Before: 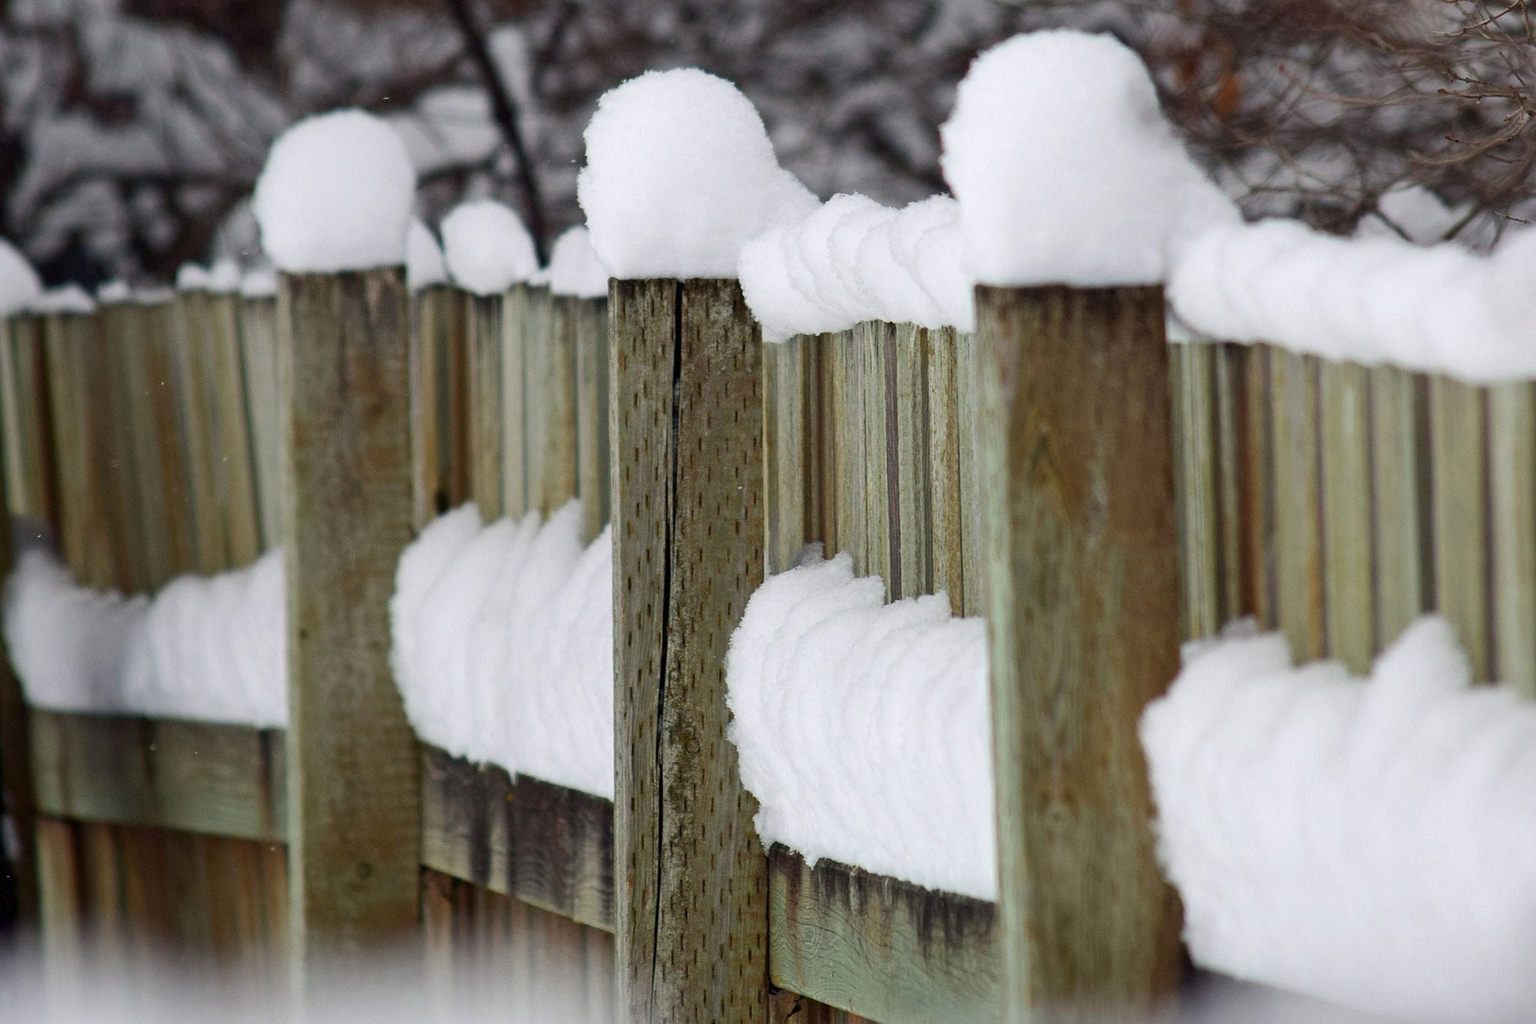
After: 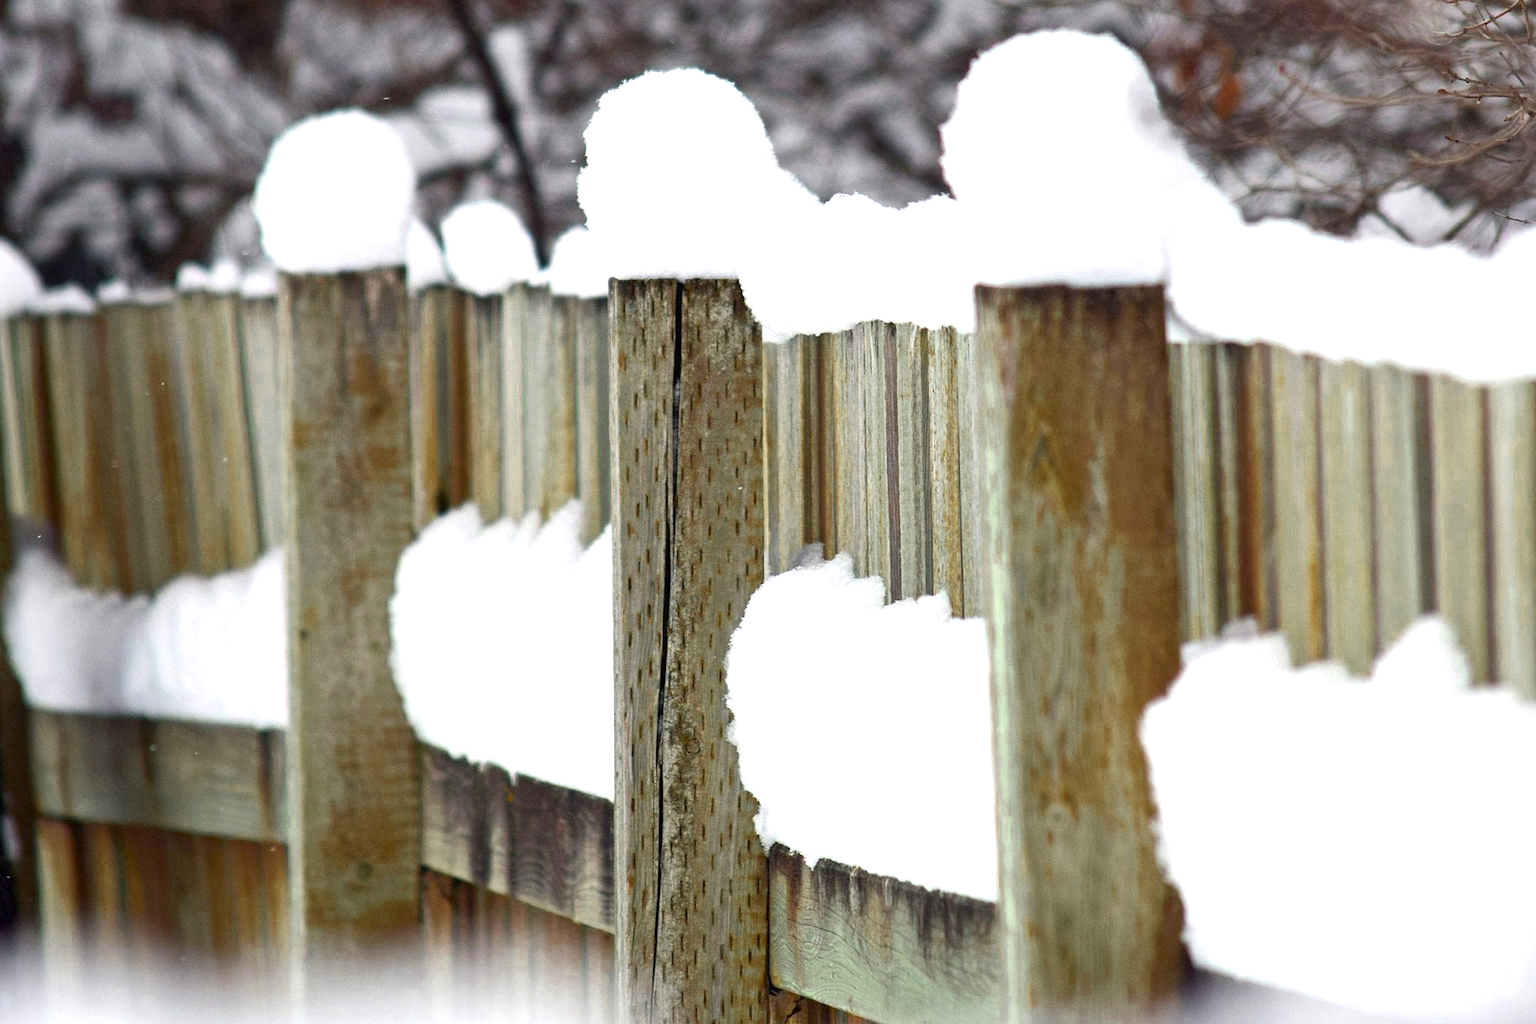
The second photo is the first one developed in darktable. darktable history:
color balance rgb: perceptual saturation grading › global saturation -1%
exposure: black level correction 0, exposure 0.9 EV, compensate highlight preservation false
color zones: curves: ch0 [(0.11, 0.396) (0.195, 0.36) (0.25, 0.5) (0.303, 0.412) (0.357, 0.544) (0.75, 0.5) (0.967, 0.328)]; ch1 [(0, 0.468) (0.112, 0.512) (0.202, 0.6) (0.25, 0.5) (0.307, 0.352) (0.357, 0.544) (0.75, 0.5) (0.963, 0.524)]
